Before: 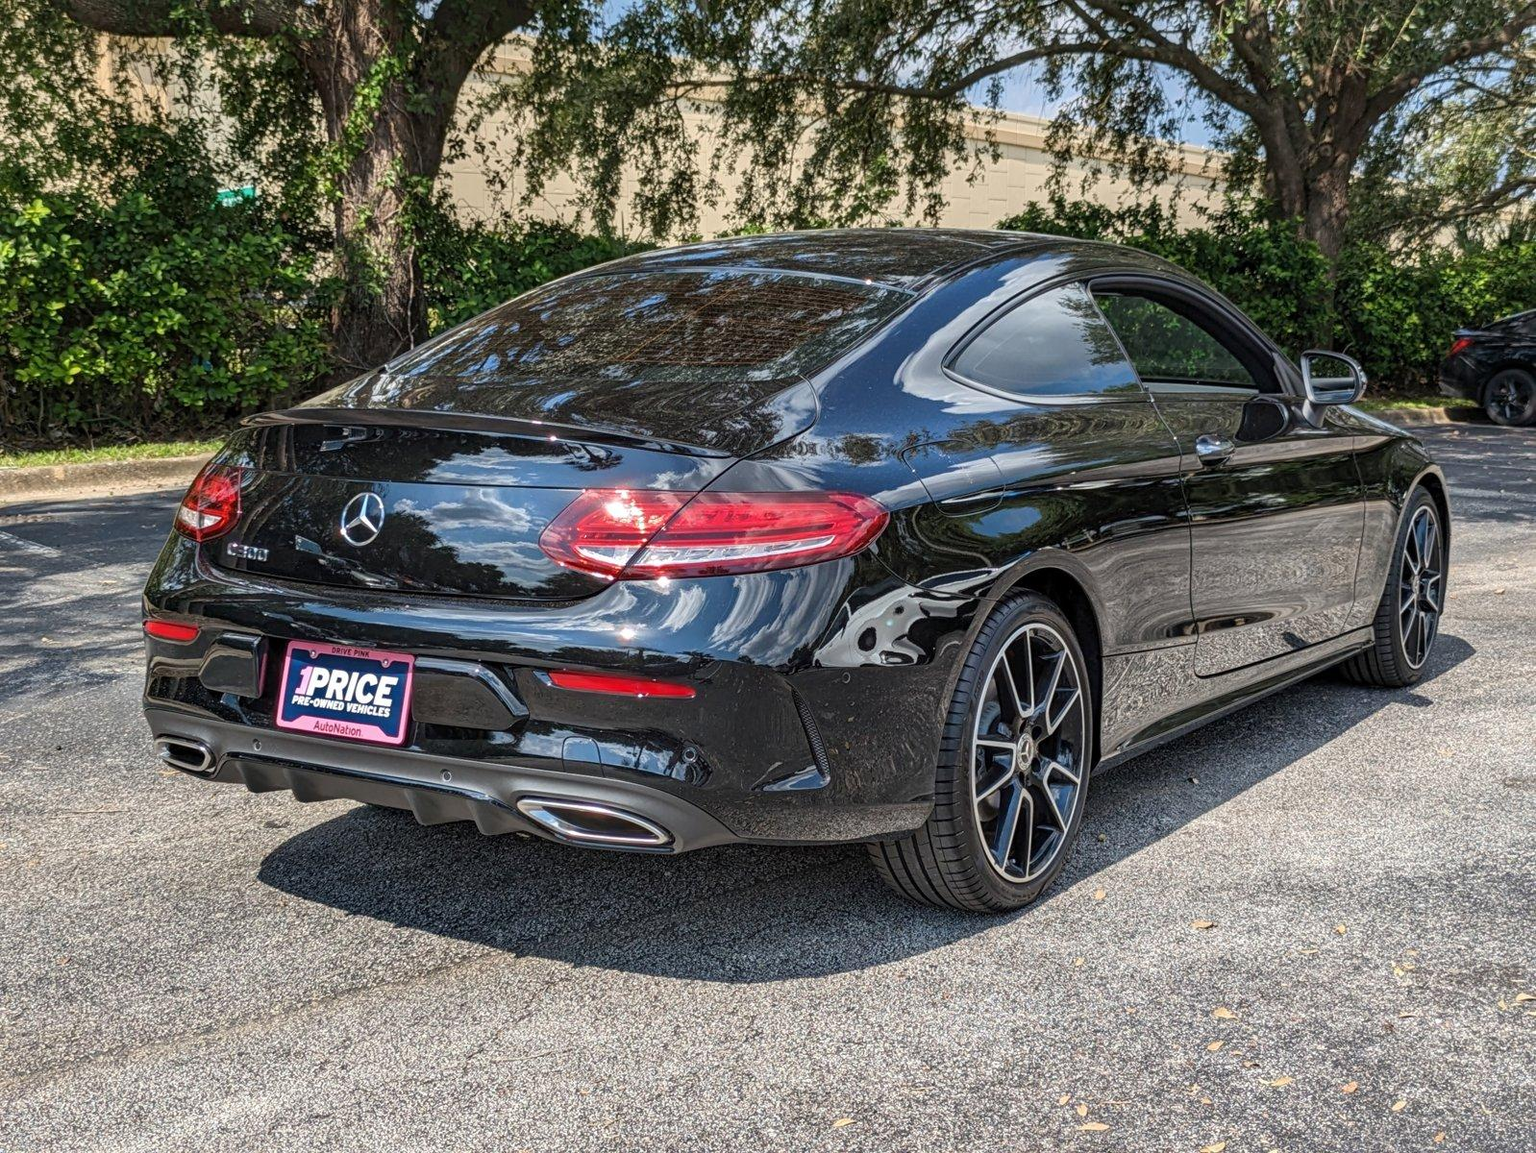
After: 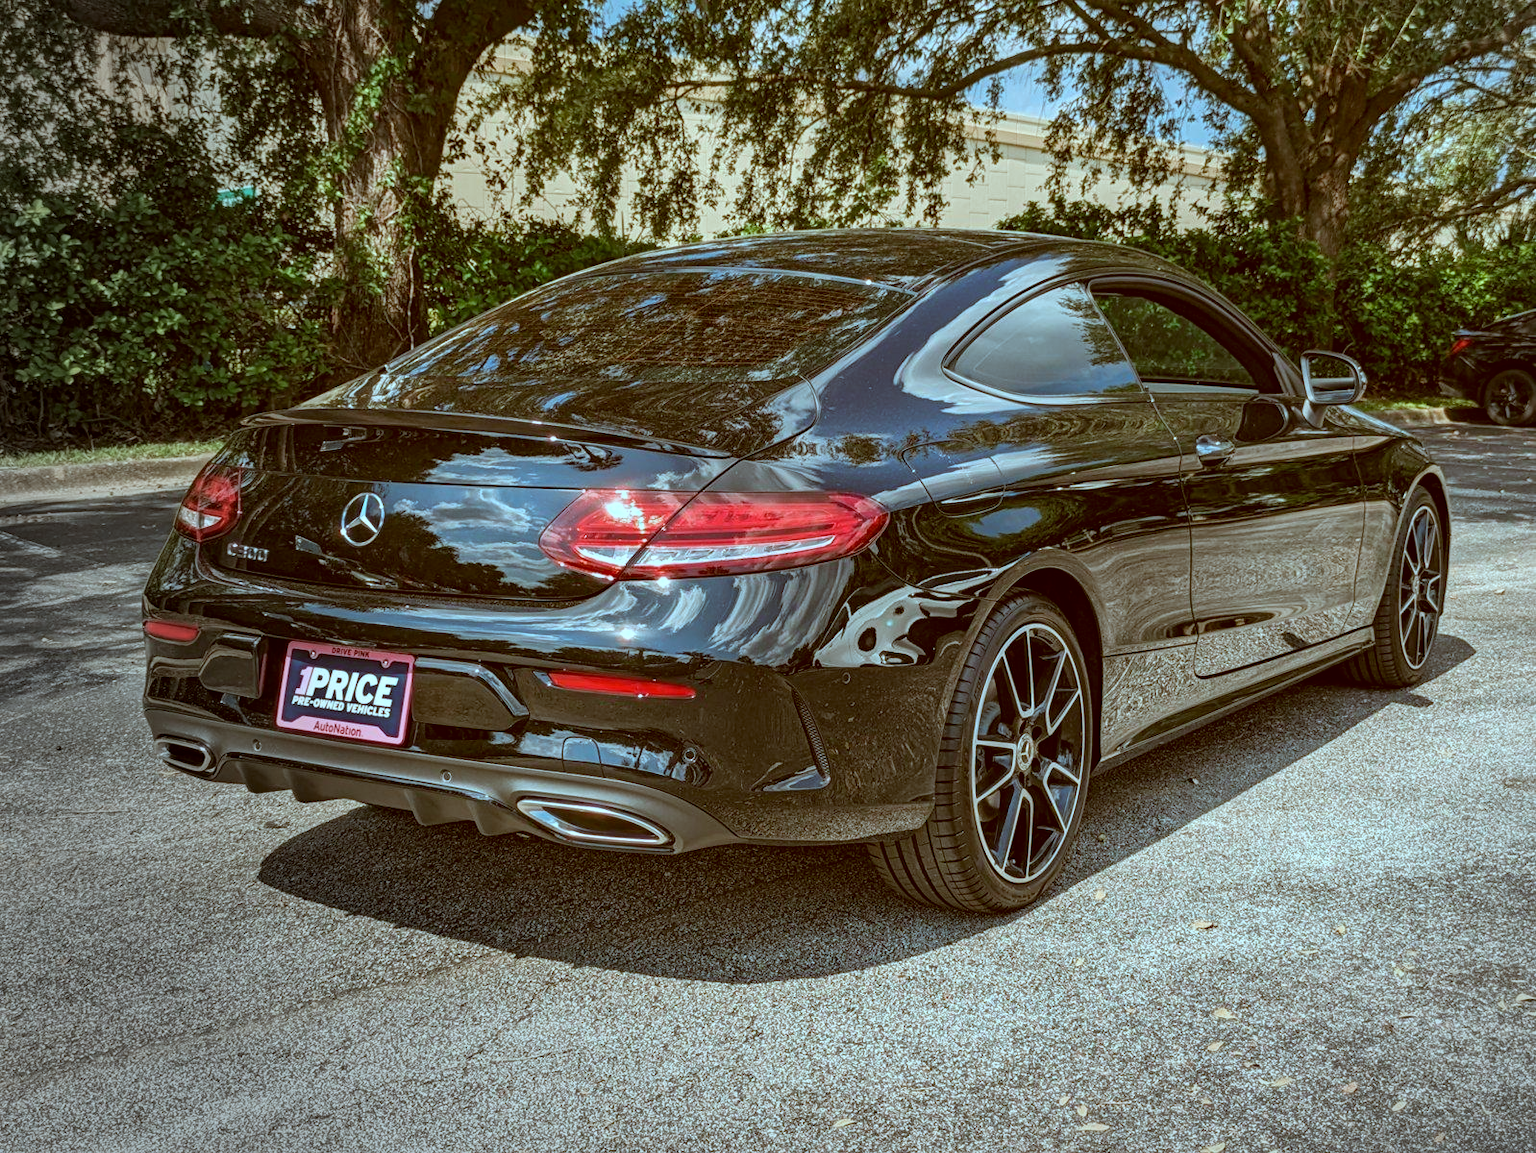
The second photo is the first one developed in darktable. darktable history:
vignetting: fall-off start 73.57%, center (0.22, -0.235)
color correction: highlights a* -14.62, highlights b* -16.22, shadows a* 10.12, shadows b* 29.4
